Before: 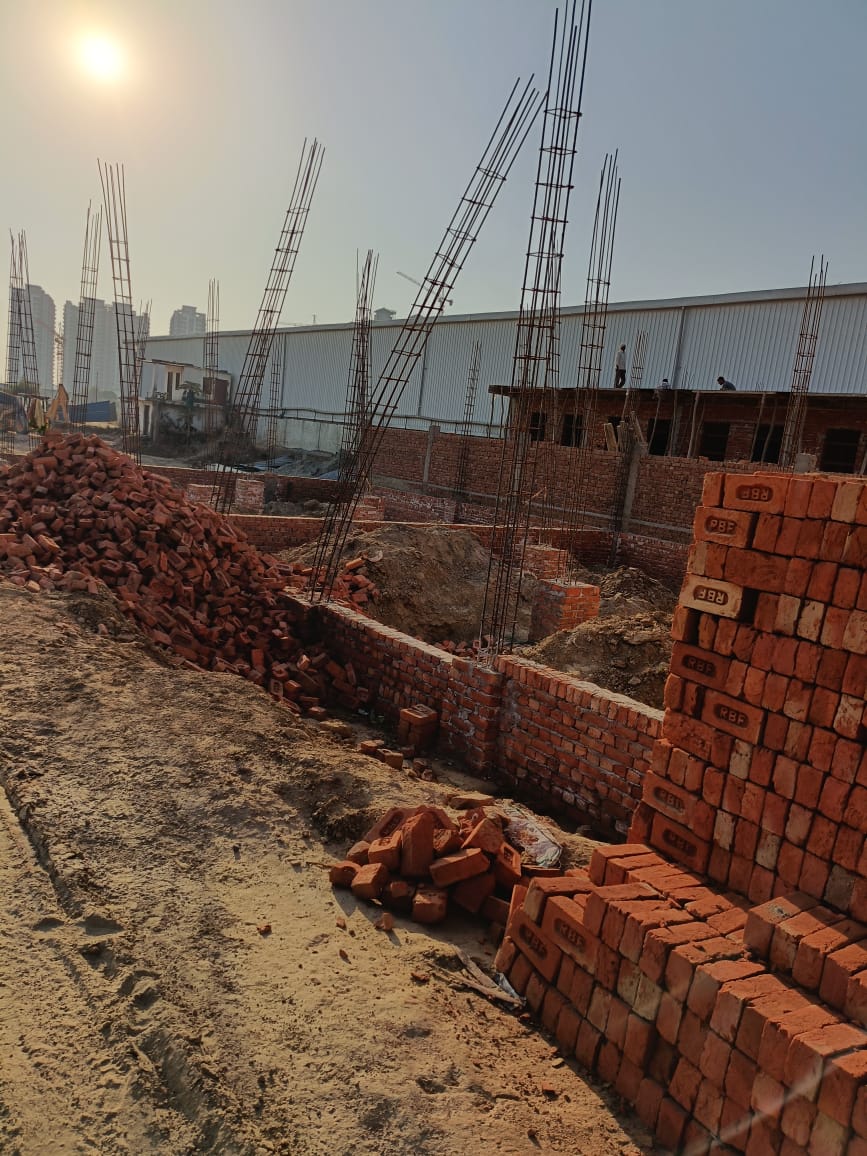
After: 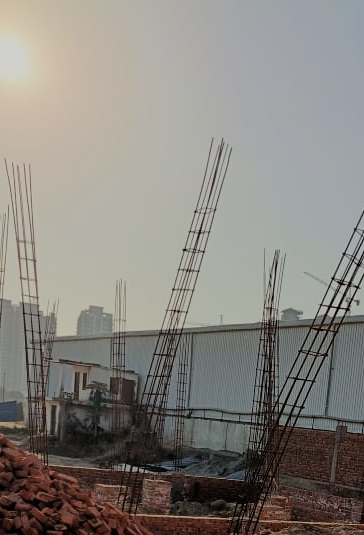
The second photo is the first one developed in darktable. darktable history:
crop and rotate: left 10.817%, top 0.062%, right 47.194%, bottom 53.626%
filmic rgb: black relative exposure -7.32 EV, white relative exposure 5.09 EV, hardness 3.2
